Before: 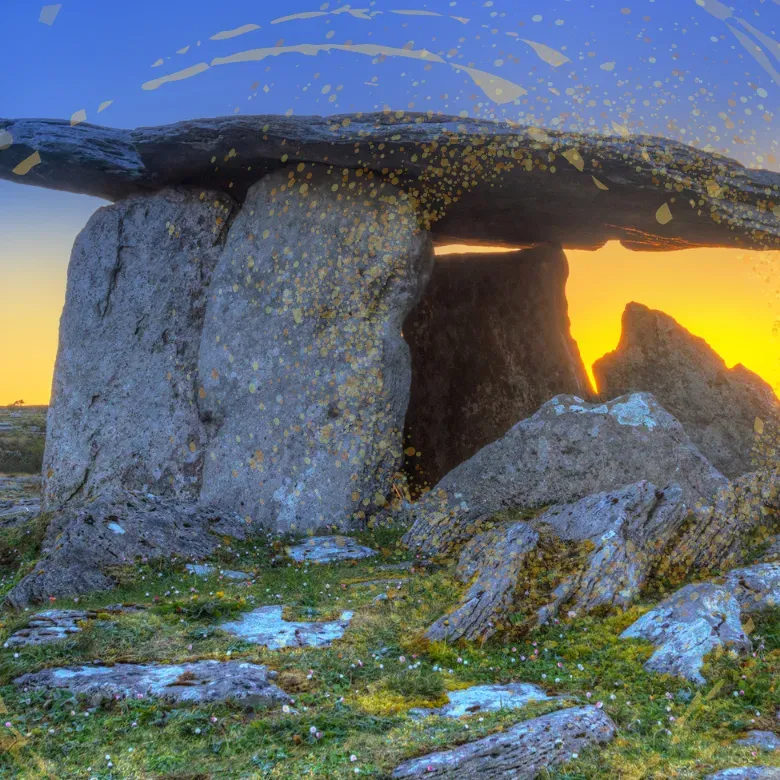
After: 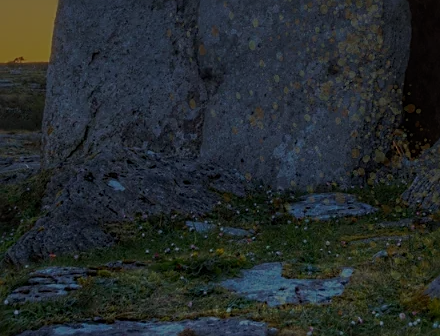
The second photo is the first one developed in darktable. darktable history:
exposure: exposure -2.409 EV, compensate highlight preservation false
crop: top 44.053%, right 43.581%, bottom 12.784%
sharpen: on, module defaults
